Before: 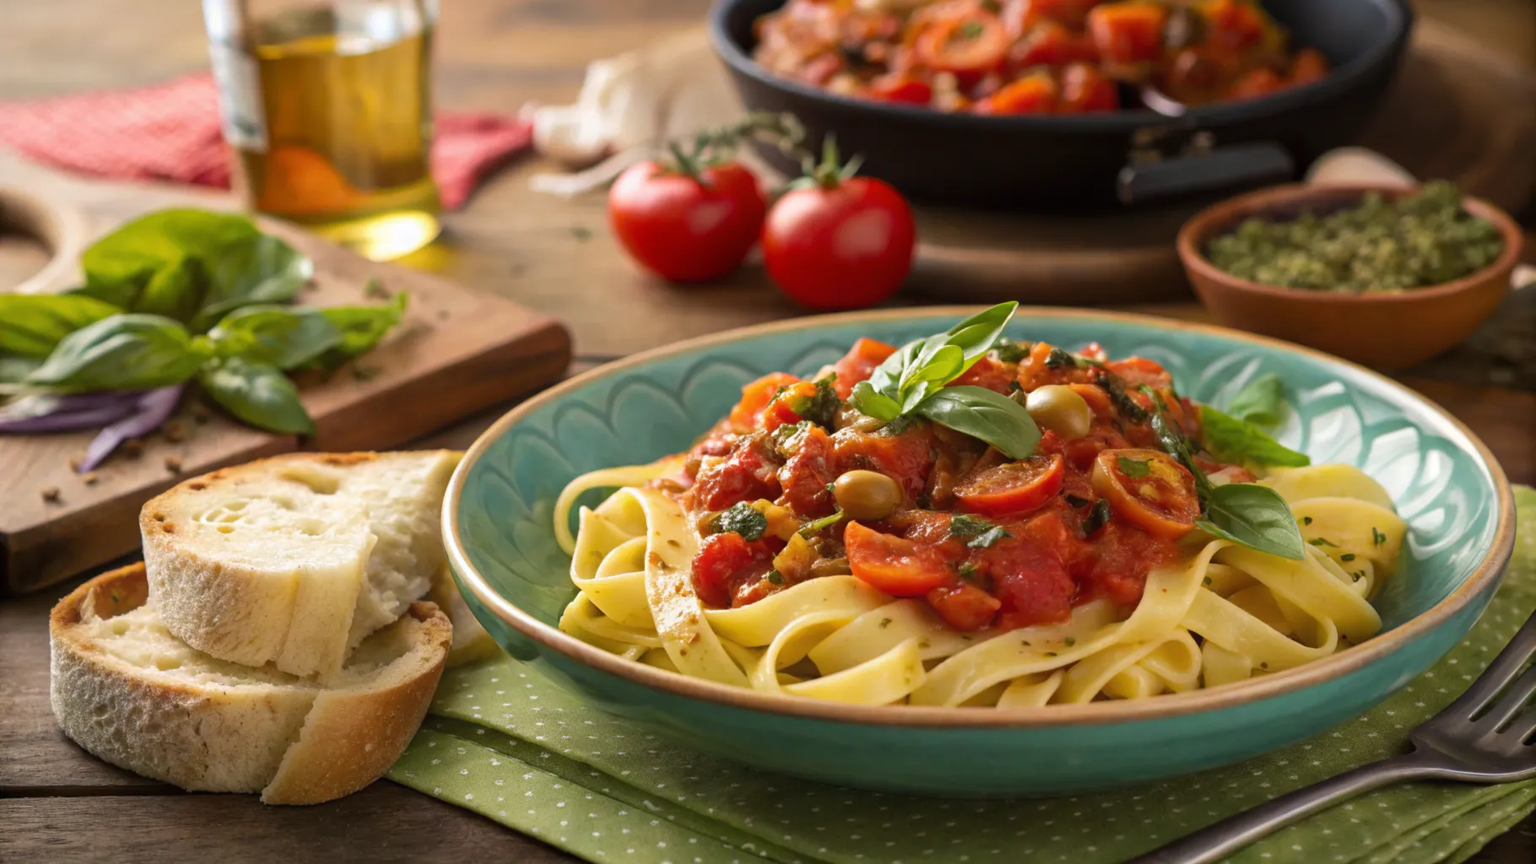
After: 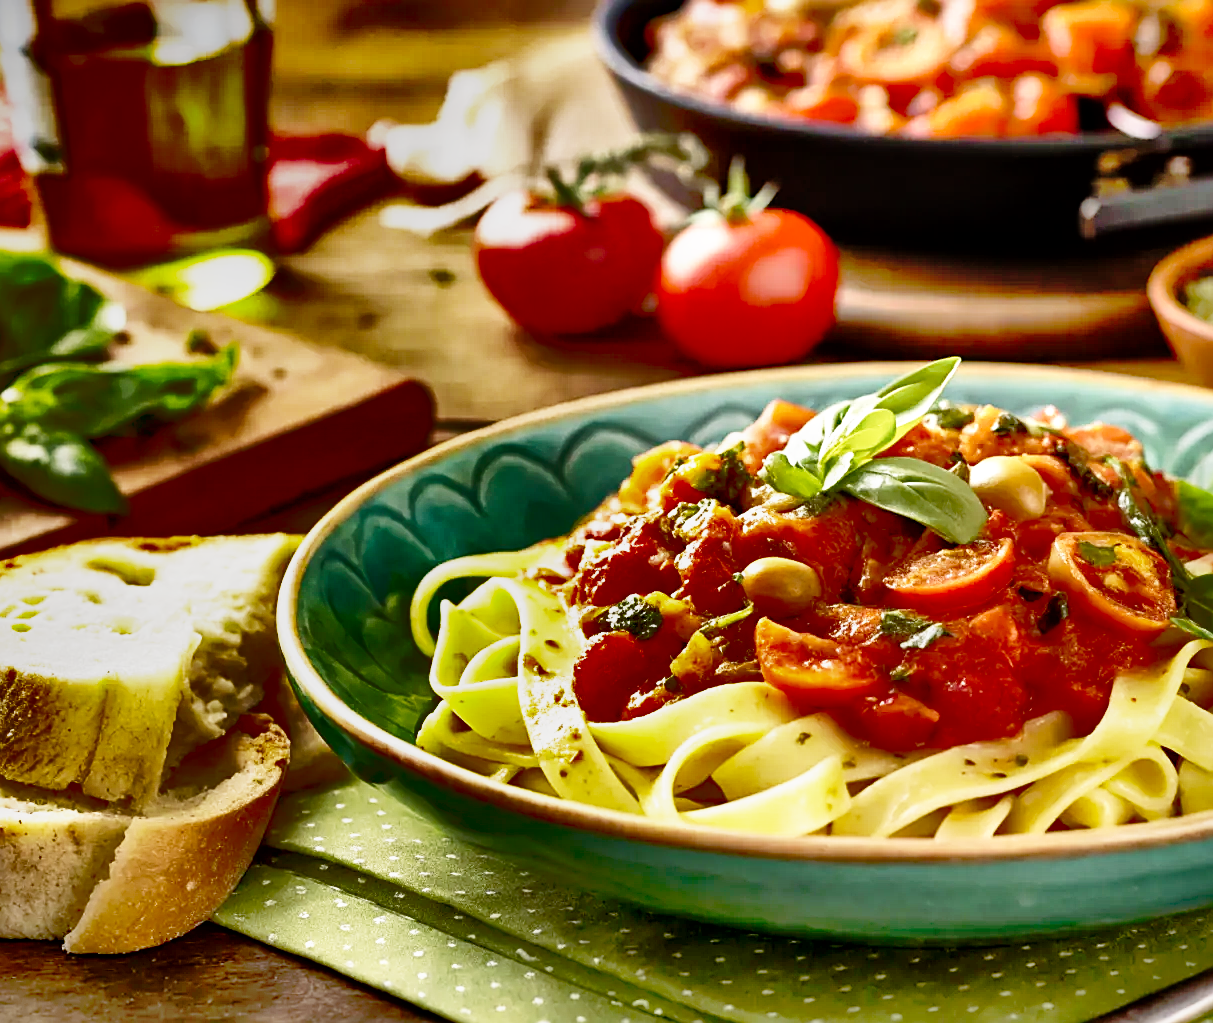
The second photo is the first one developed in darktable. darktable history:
tone curve: curves: ch0 [(0, 0) (0.003, 0.019) (0.011, 0.019) (0.025, 0.023) (0.044, 0.032) (0.069, 0.046) (0.1, 0.073) (0.136, 0.129) (0.177, 0.207) (0.224, 0.295) (0.277, 0.394) (0.335, 0.48) (0.399, 0.524) (0.468, 0.575) (0.543, 0.628) (0.623, 0.684) (0.709, 0.739) (0.801, 0.808) (0.898, 0.9) (1, 1)], preserve colors none
tone equalizer: on, module defaults
exposure: exposure 0.426 EV, compensate highlight preservation false
local contrast: mode bilateral grid, contrast 20, coarseness 50, detail 161%, midtone range 0.2
shadows and highlights: radius 123.98, shadows 100, white point adjustment -3, highlights -100, highlights color adjustment 89.84%, soften with gaussian
base curve: curves: ch0 [(0, 0.003) (0.001, 0.002) (0.006, 0.004) (0.02, 0.022) (0.048, 0.086) (0.094, 0.234) (0.162, 0.431) (0.258, 0.629) (0.385, 0.8) (0.548, 0.918) (0.751, 0.988) (1, 1)], preserve colors none
crop and rotate: left 13.537%, right 19.796%
sharpen: on, module defaults
